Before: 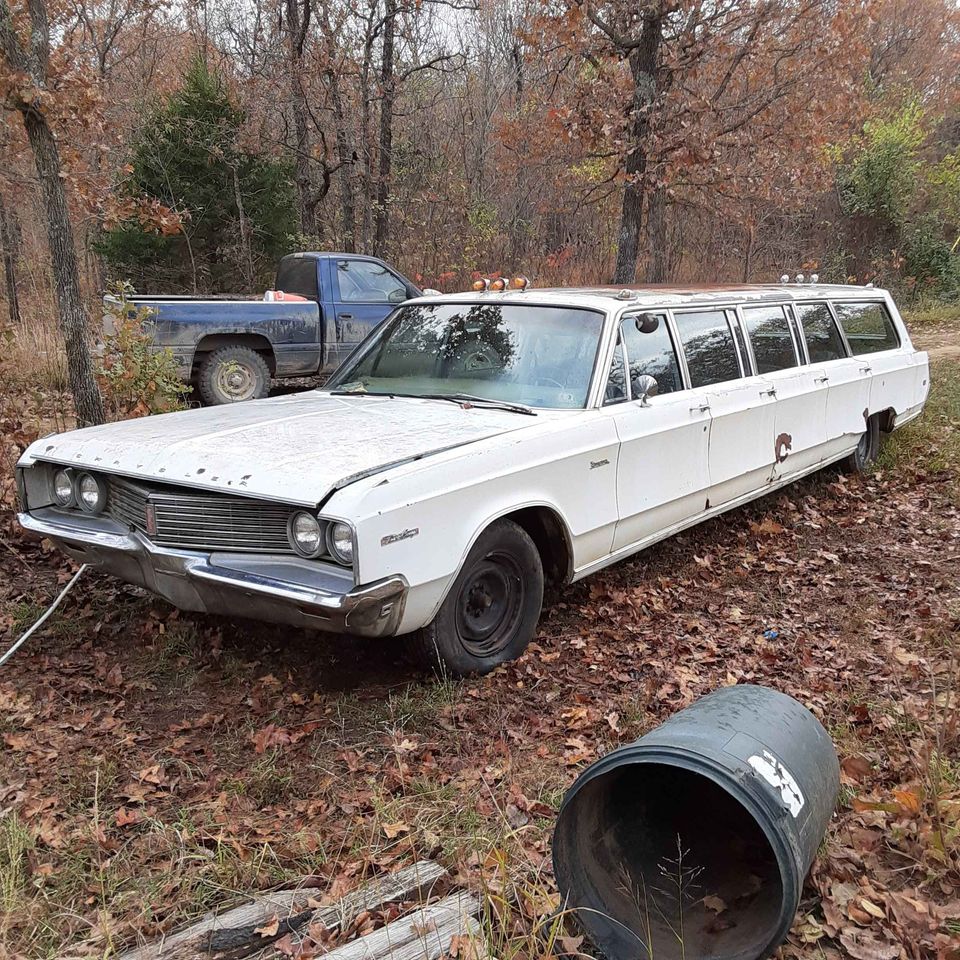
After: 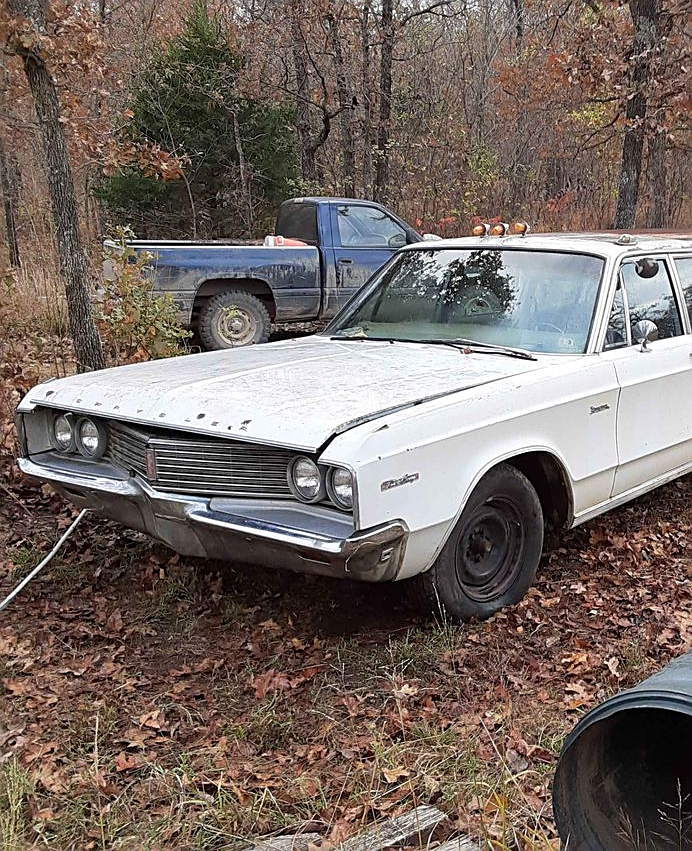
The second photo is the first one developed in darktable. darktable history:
crop: top 5.777%, right 27.913%, bottom 5.519%
sharpen: on, module defaults
